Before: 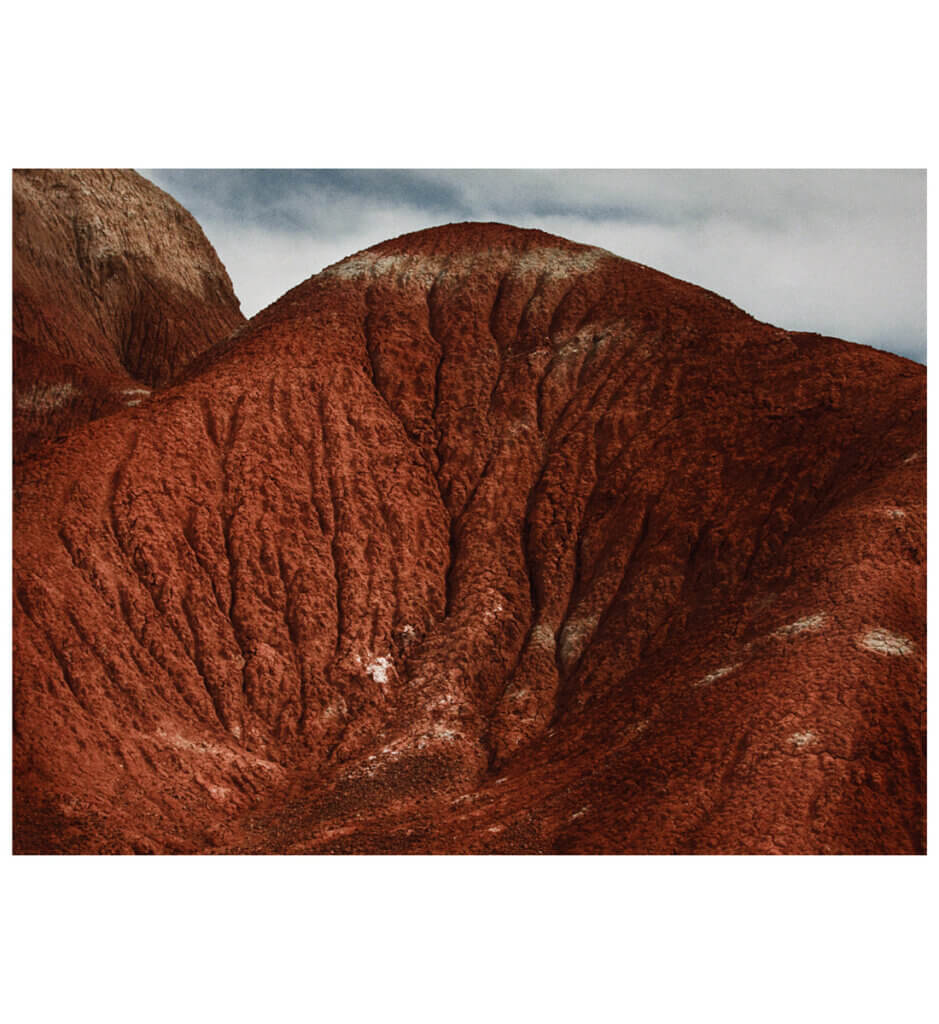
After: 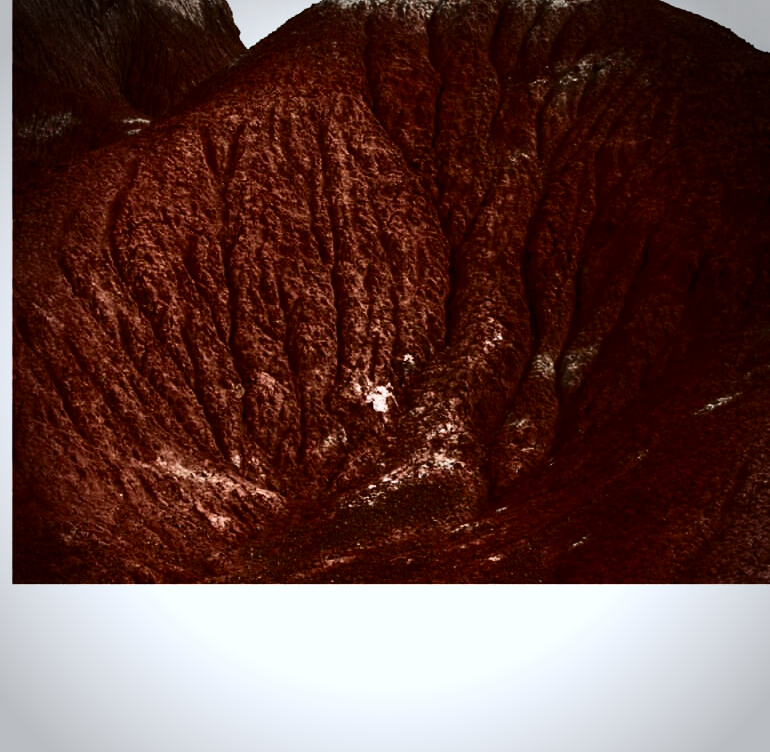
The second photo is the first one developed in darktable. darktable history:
crop: top 26.531%, right 17.959%
vignetting: on, module defaults
white balance: red 0.967, blue 1.049
exposure: compensate highlight preservation false
contrast brightness saturation: contrast 0.5, saturation -0.1
